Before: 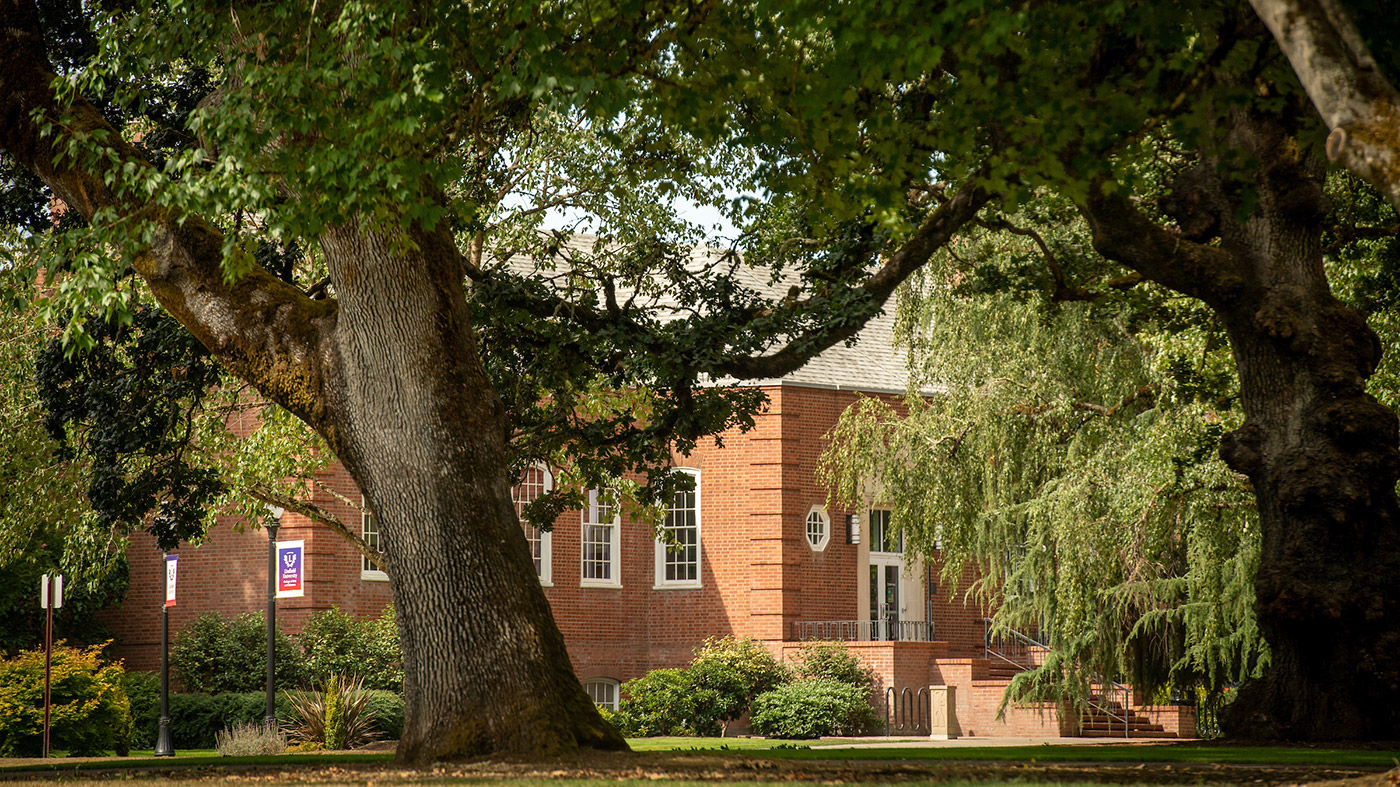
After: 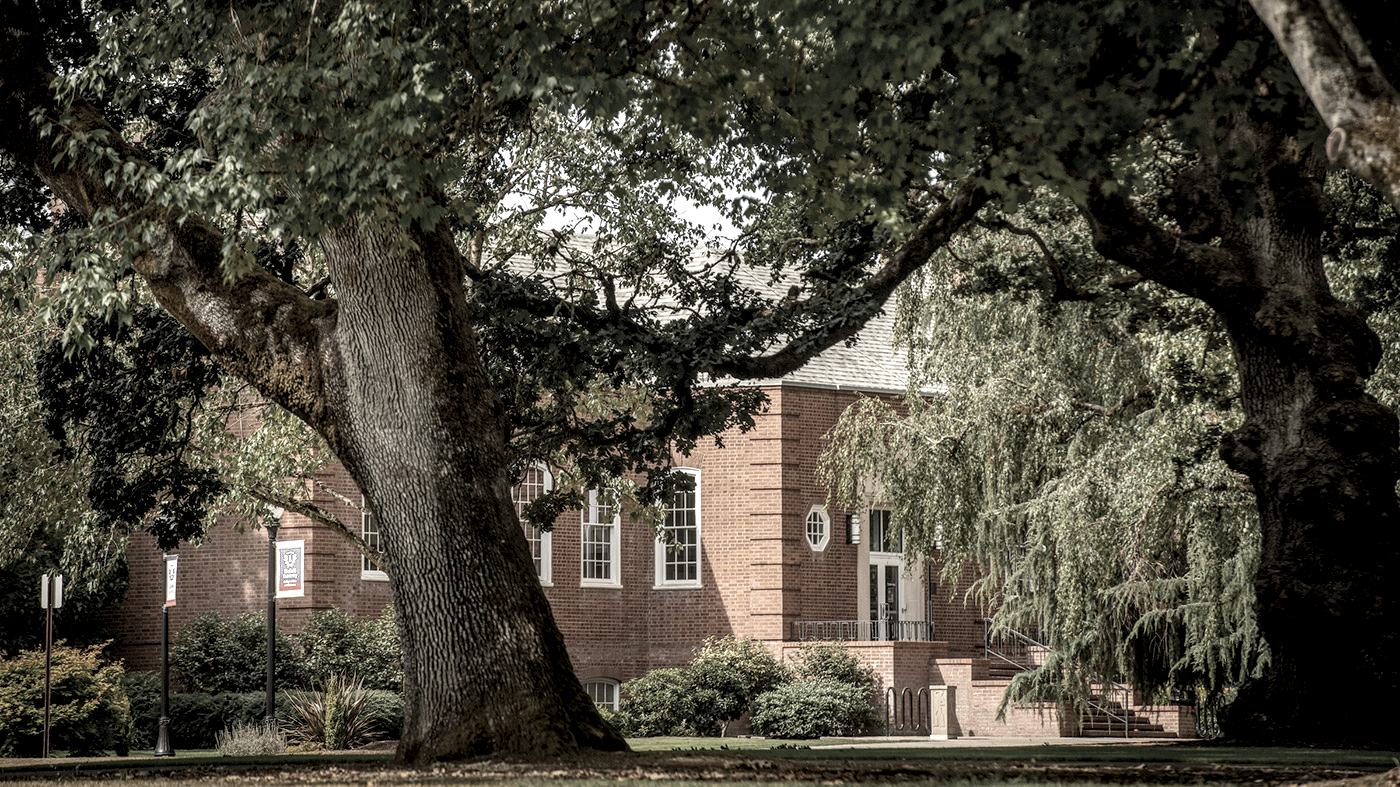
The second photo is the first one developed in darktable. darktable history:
local contrast: detail 154%
color zones: curves: ch0 [(0, 0.613) (0.01, 0.613) (0.245, 0.448) (0.498, 0.529) (0.642, 0.665) (0.879, 0.777) (0.99, 0.613)]; ch1 [(0, 0.035) (0.121, 0.189) (0.259, 0.197) (0.415, 0.061) (0.589, 0.022) (0.732, 0.022) (0.857, 0.026) (0.991, 0.053)]
